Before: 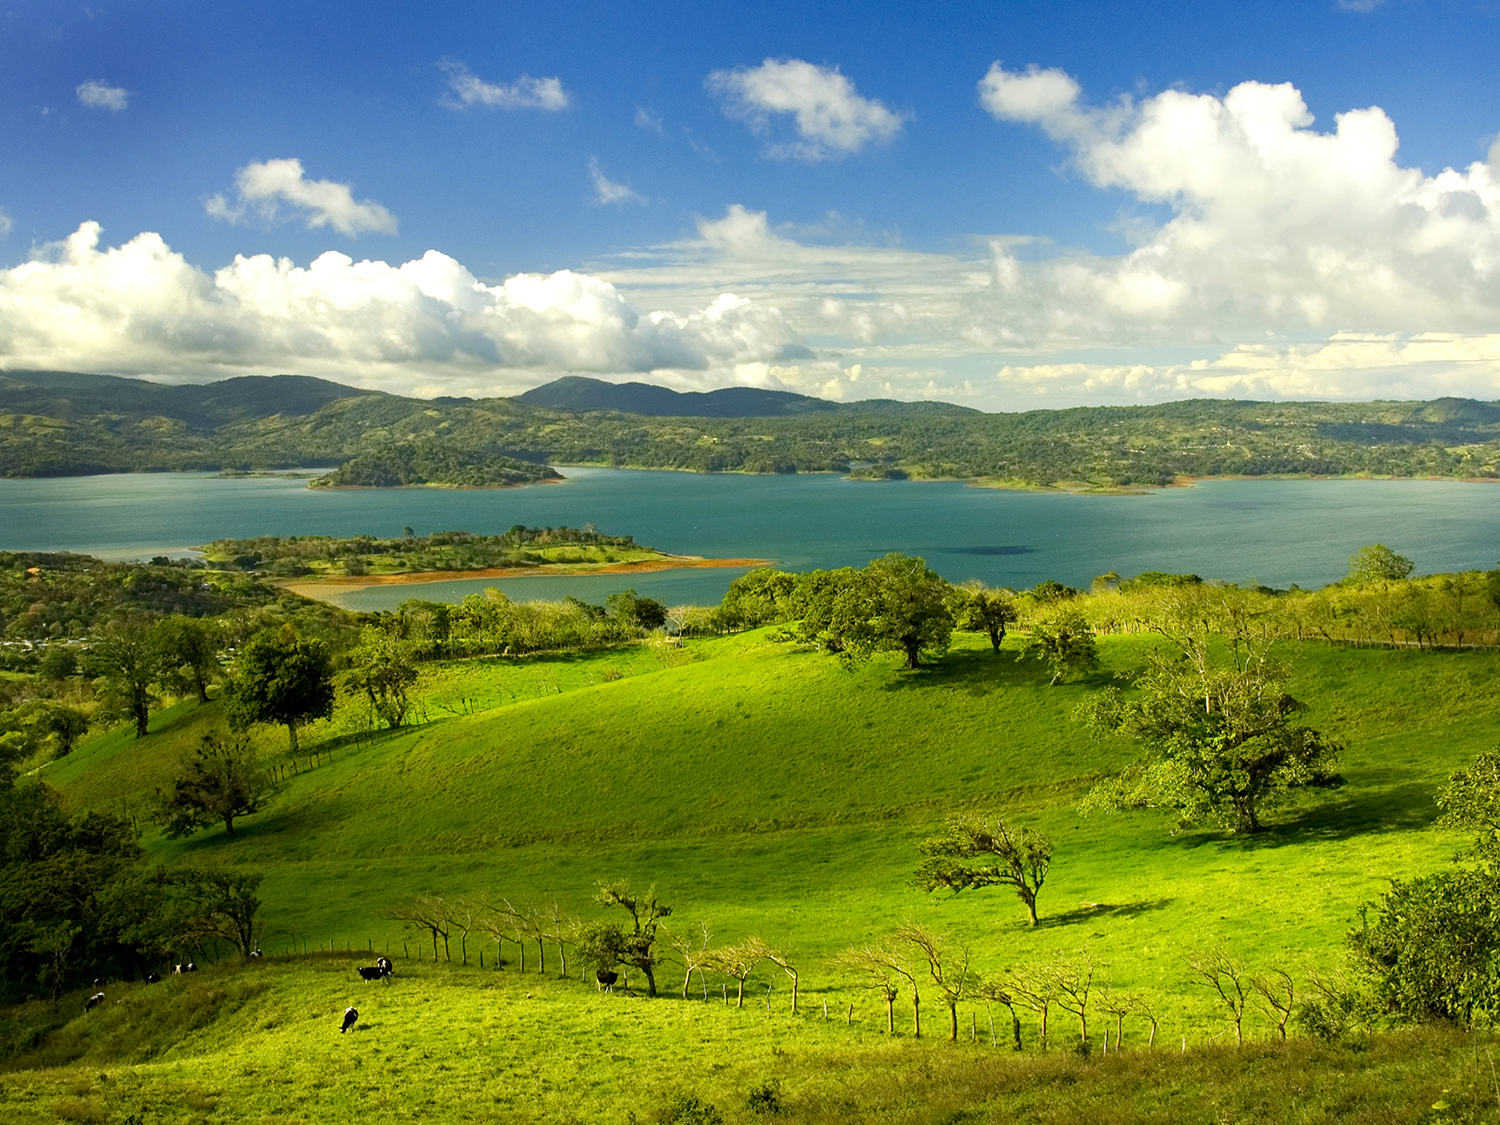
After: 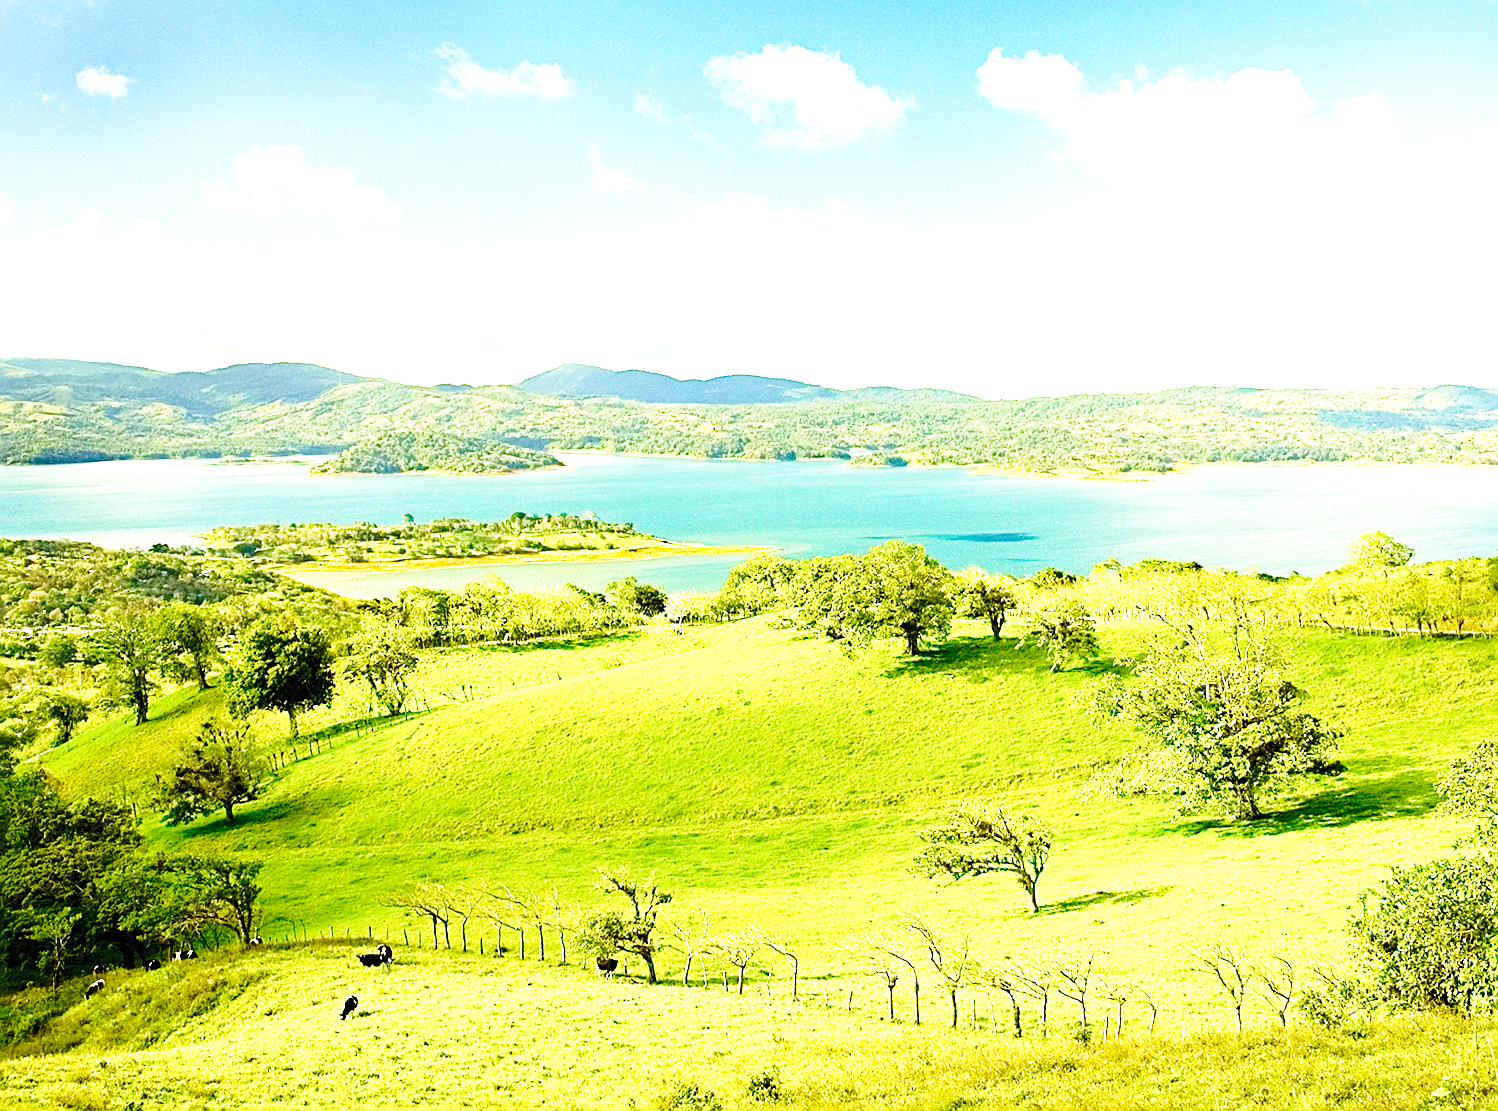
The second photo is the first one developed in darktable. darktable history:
velvia: on, module defaults
haze removal: compatibility mode true, adaptive false
base curve: curves: ch0 [(0, 0) (0.032, 0.037) (0.105, 0.228) (0.435, 0.76) (0.856, 0.983) (1, 1)], preserve colors none
exposure: black level correction 0, exposure 1.928 EV, compensate exposure bias true, compensate highlight preservation false
sharpen: on, module defaults
crop: top 1.168%, right 0.104%
